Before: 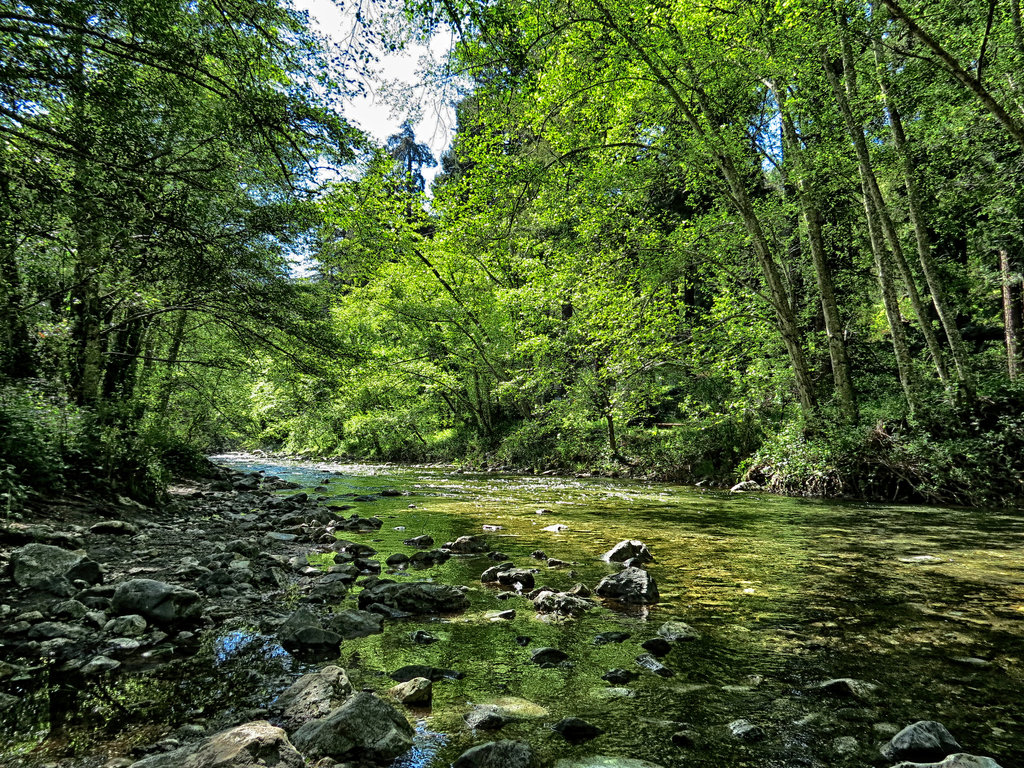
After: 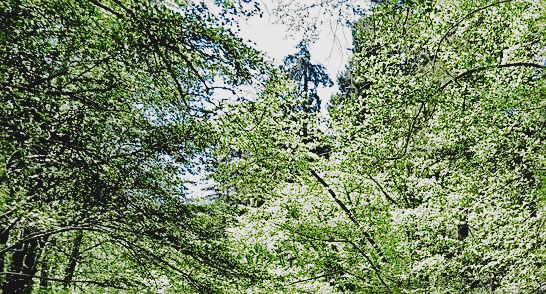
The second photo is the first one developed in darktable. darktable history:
sharpen: on, module defaults
color zones: curves: ch0 [(0, 0.5) (0.143, 0.5) (0.286, 0.5) (0.429, 0.495) (0.571, 0.437) (0.714, 0.44) (0.857, 0.496) (1, 0.5)]
filmic rgb: black relative exposure -5.03 EV, white relative exposure 3.96 EV, hardness 2.88, contrast 1.393, highlights saturation mix -30.02%, add noise in highlights 0, preserve chrominance no, color science v3 (2019), use custom middle-gray values true, contrast in highlights soft
shadows and highlights: on, module defaults
crop: left 10.176%, top 10.504%, right 36.486%, bottom 51.146%
exposure: black level correction 0, exposure 1.102 EV, compensate highlight preservation false
contrast brightness saturation: contrast -0.089, brightness -0.036, saturation -0.108
